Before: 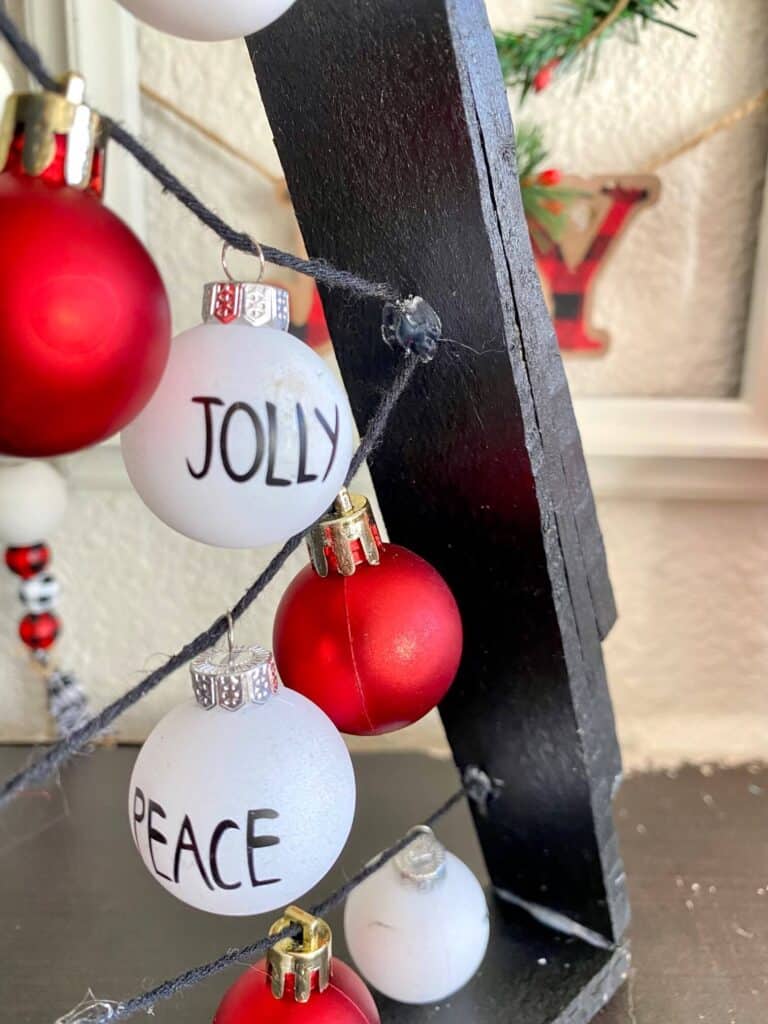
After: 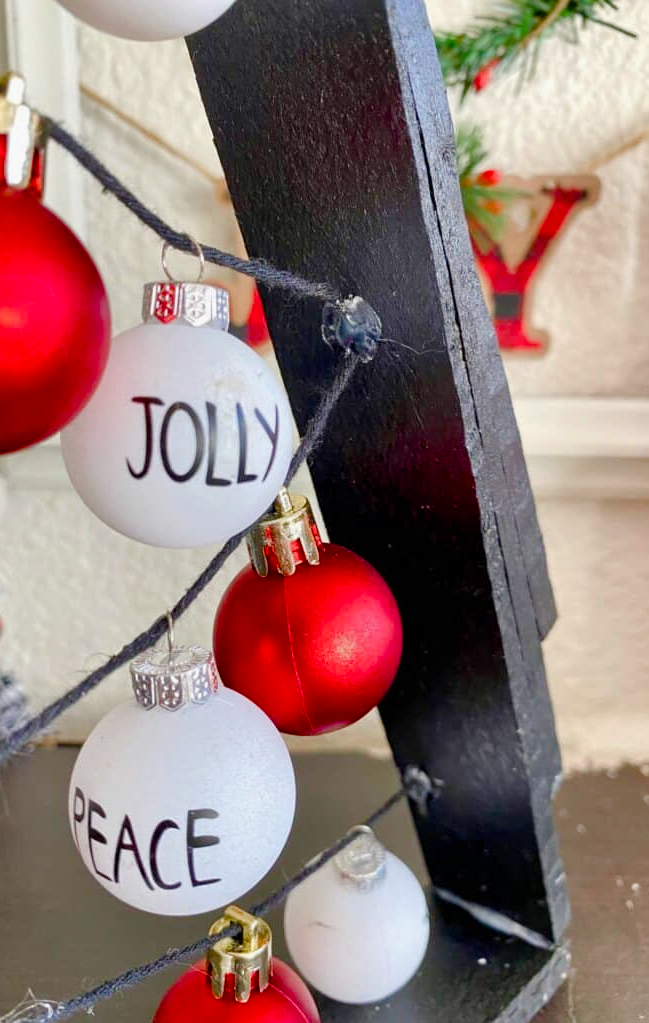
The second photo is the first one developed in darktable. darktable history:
crop: left 7.942%, right 7.471%
color balance rgb: perceptual saturation grading › global saturation 24.678%, perceptual saturation grading › highlights -50.774%, perceptual saturation grading › mid-tones 19.116%, perceptual saturation grading › shadows 61.258%, perceptual brilliance grading › global brilliance 1.898%, perceptual brilliance grading › highlights -3.803%
shadows and highlights: shadows 4.25, highlights -17.95, soften with gaussian
